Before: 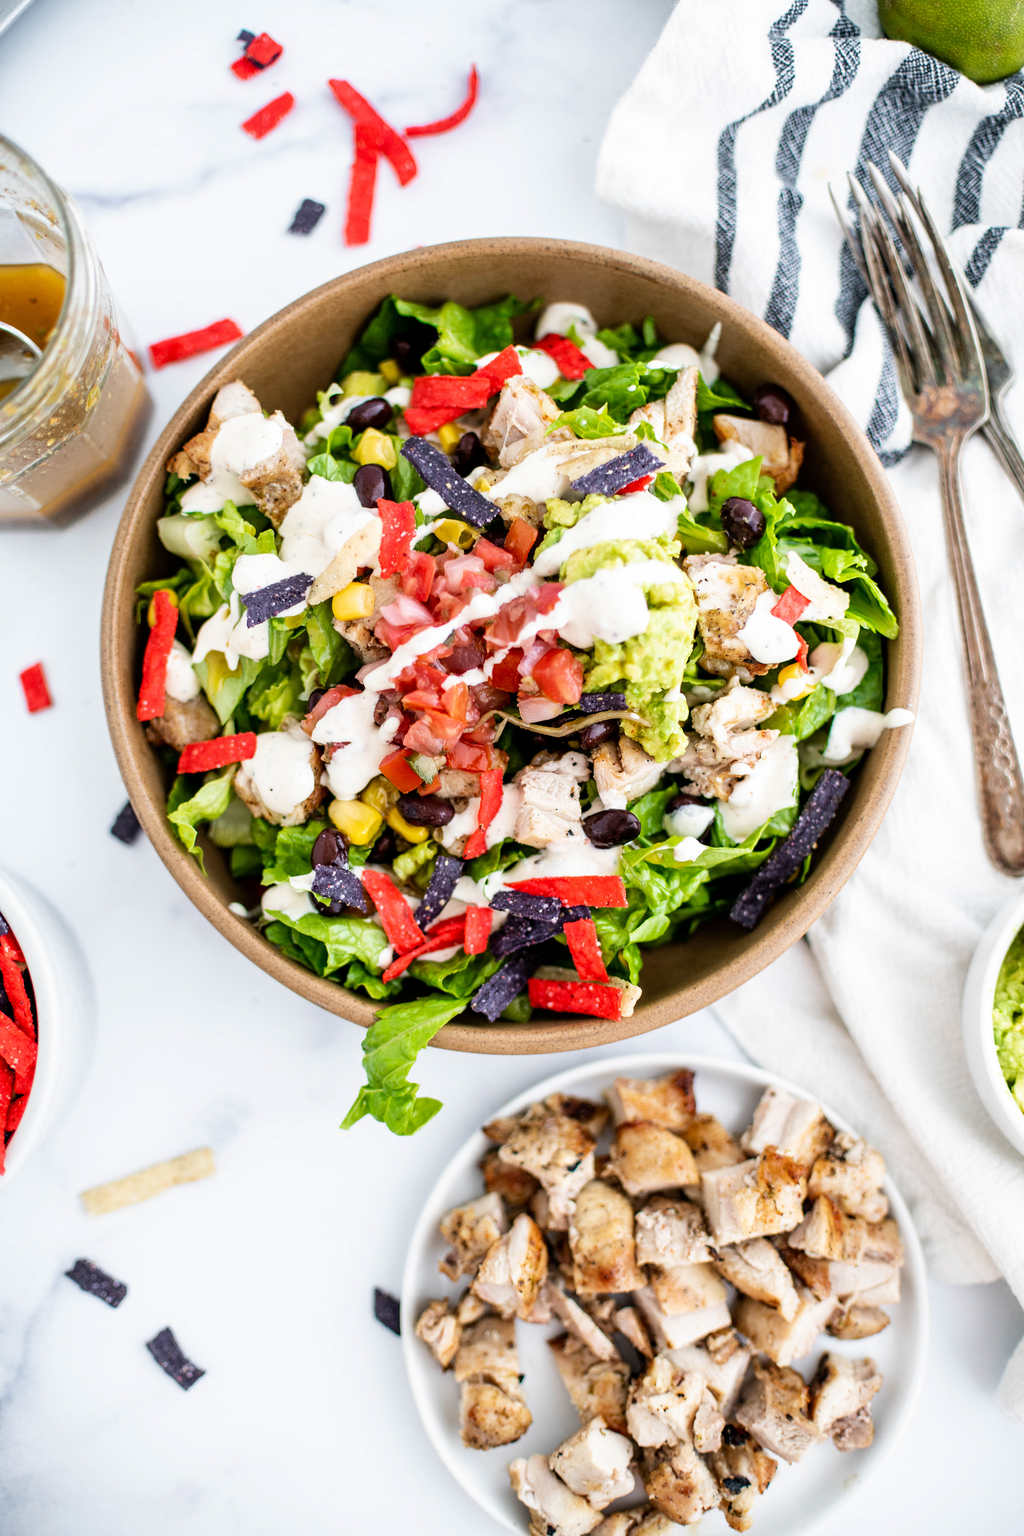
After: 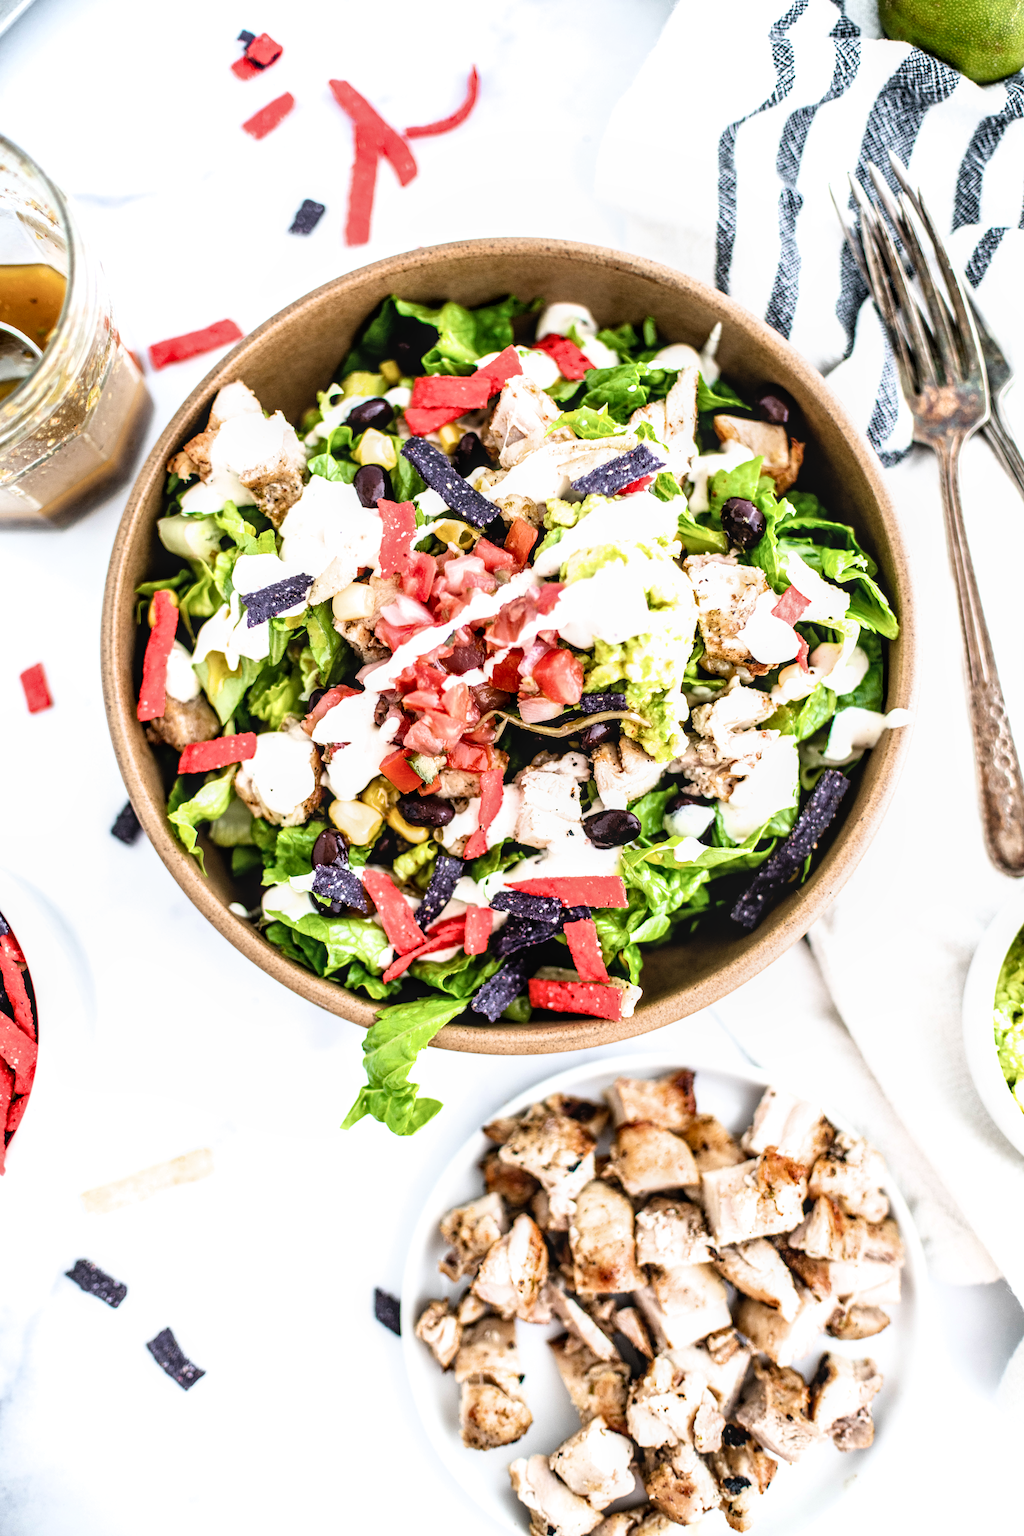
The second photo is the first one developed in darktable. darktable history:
local contrast: on, module defaults
exposure: exposure 0.207 EV, compensate highlight preservation false
filmic rgb: white relative exposure 2.34 EV, hardness 6.59
